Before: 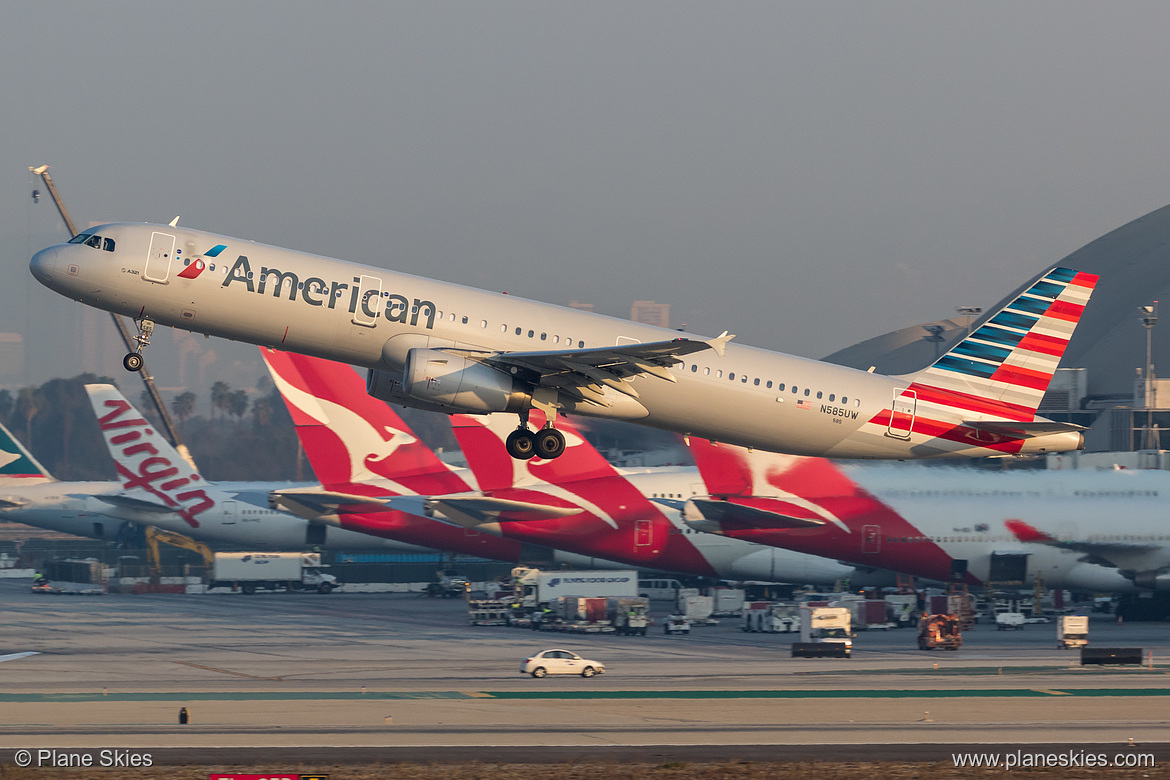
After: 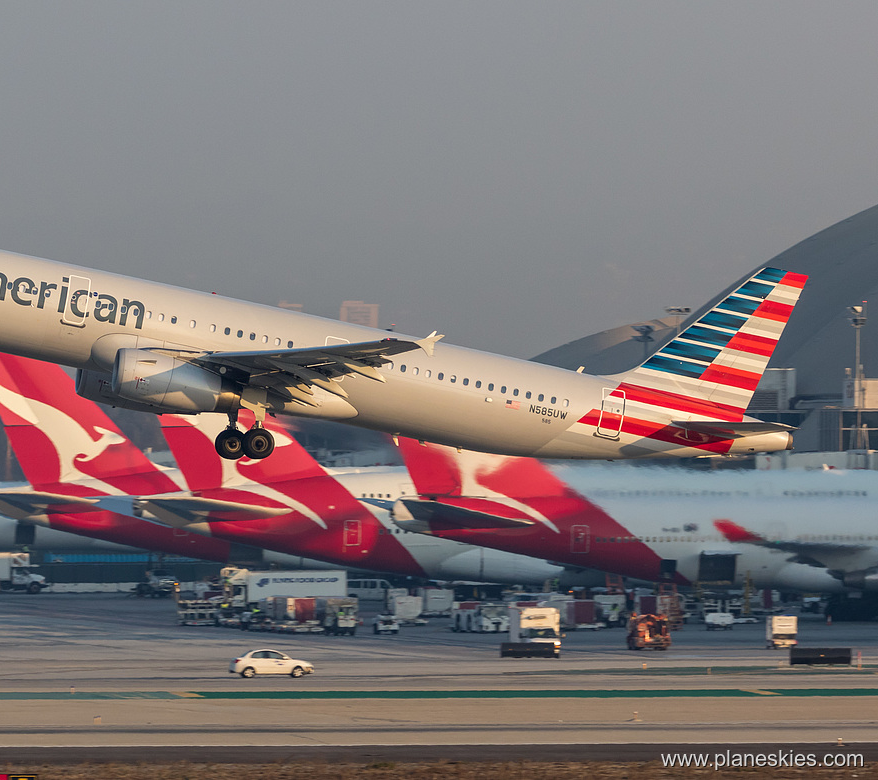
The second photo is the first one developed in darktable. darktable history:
crop and rotate: left 24.947%
